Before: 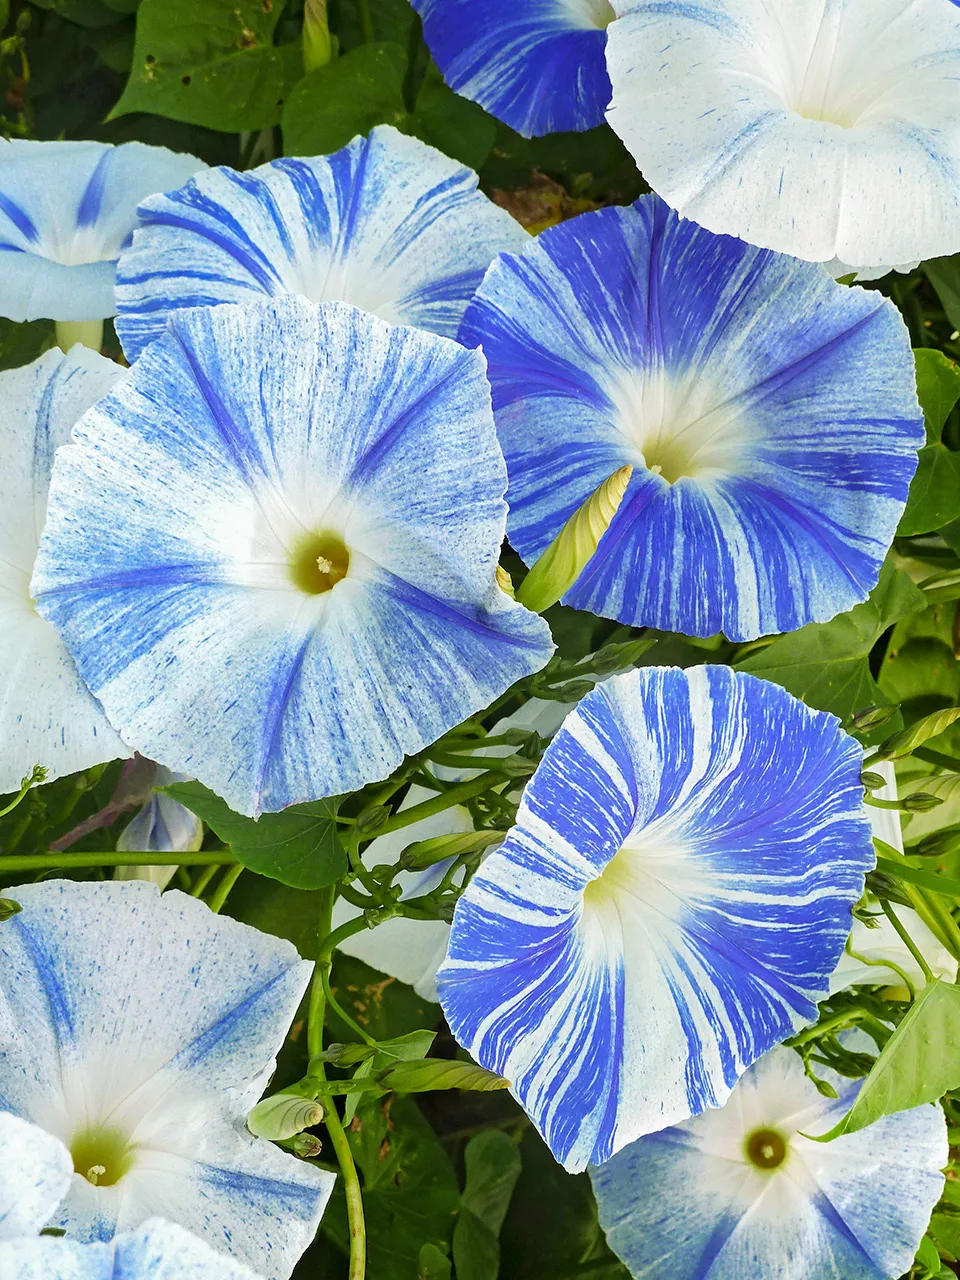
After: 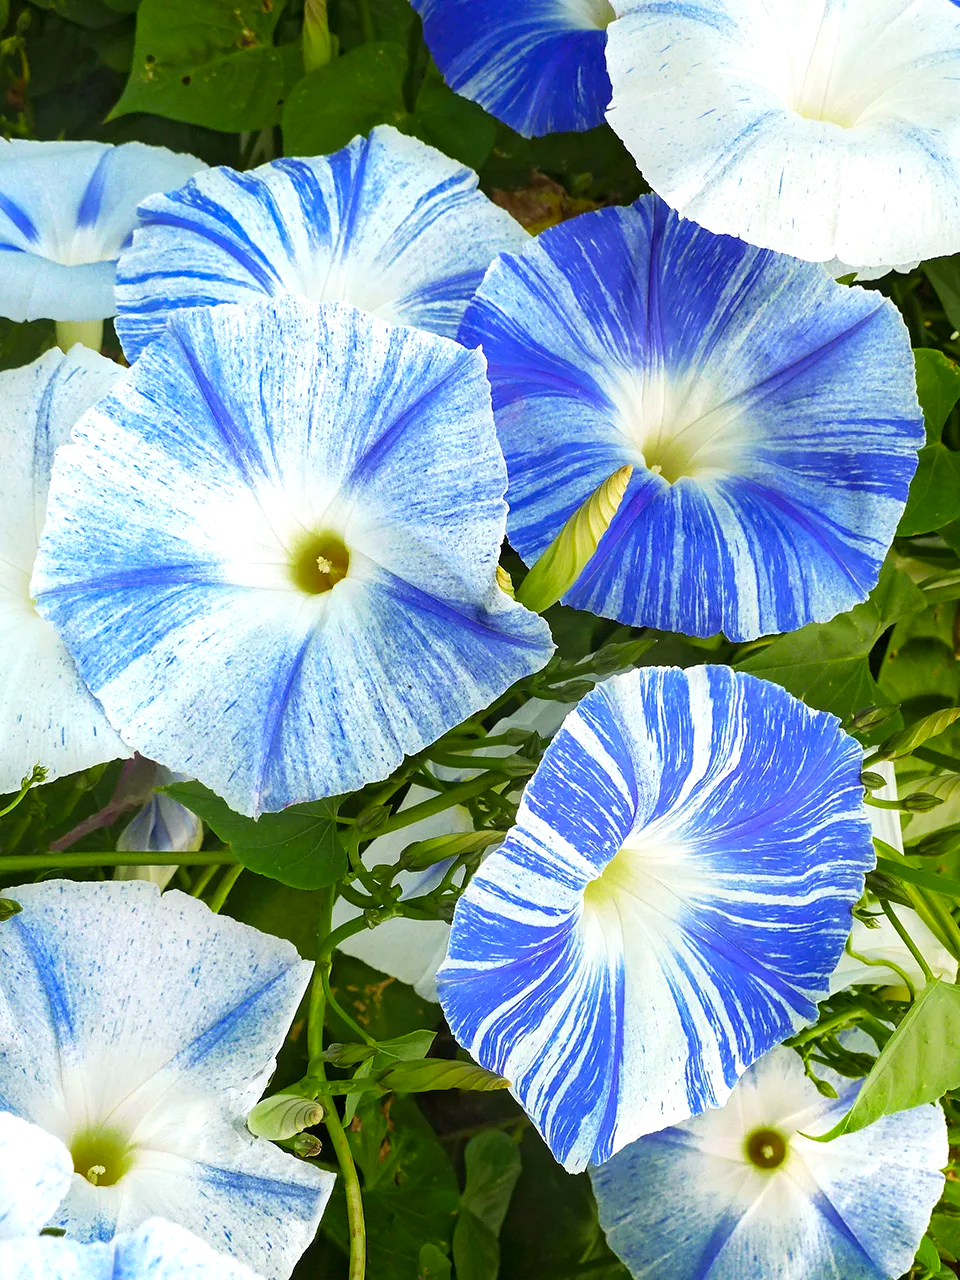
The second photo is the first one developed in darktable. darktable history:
color correction: highlights b* 0.02, saturation 1.12
tone equalizer: -8 EV -0.001 EV, -7 EV 0.003 EV, -6 EV -0.002 EV, -5 EV -0.015 EV, -4 EV -0.066 EV, -3 EV -0.205 EV, -2 EV -0.282 EV, -1 EV 0.121 EV, +0 EV 0.325 EV, mask exposure compensation -0.514 EV
